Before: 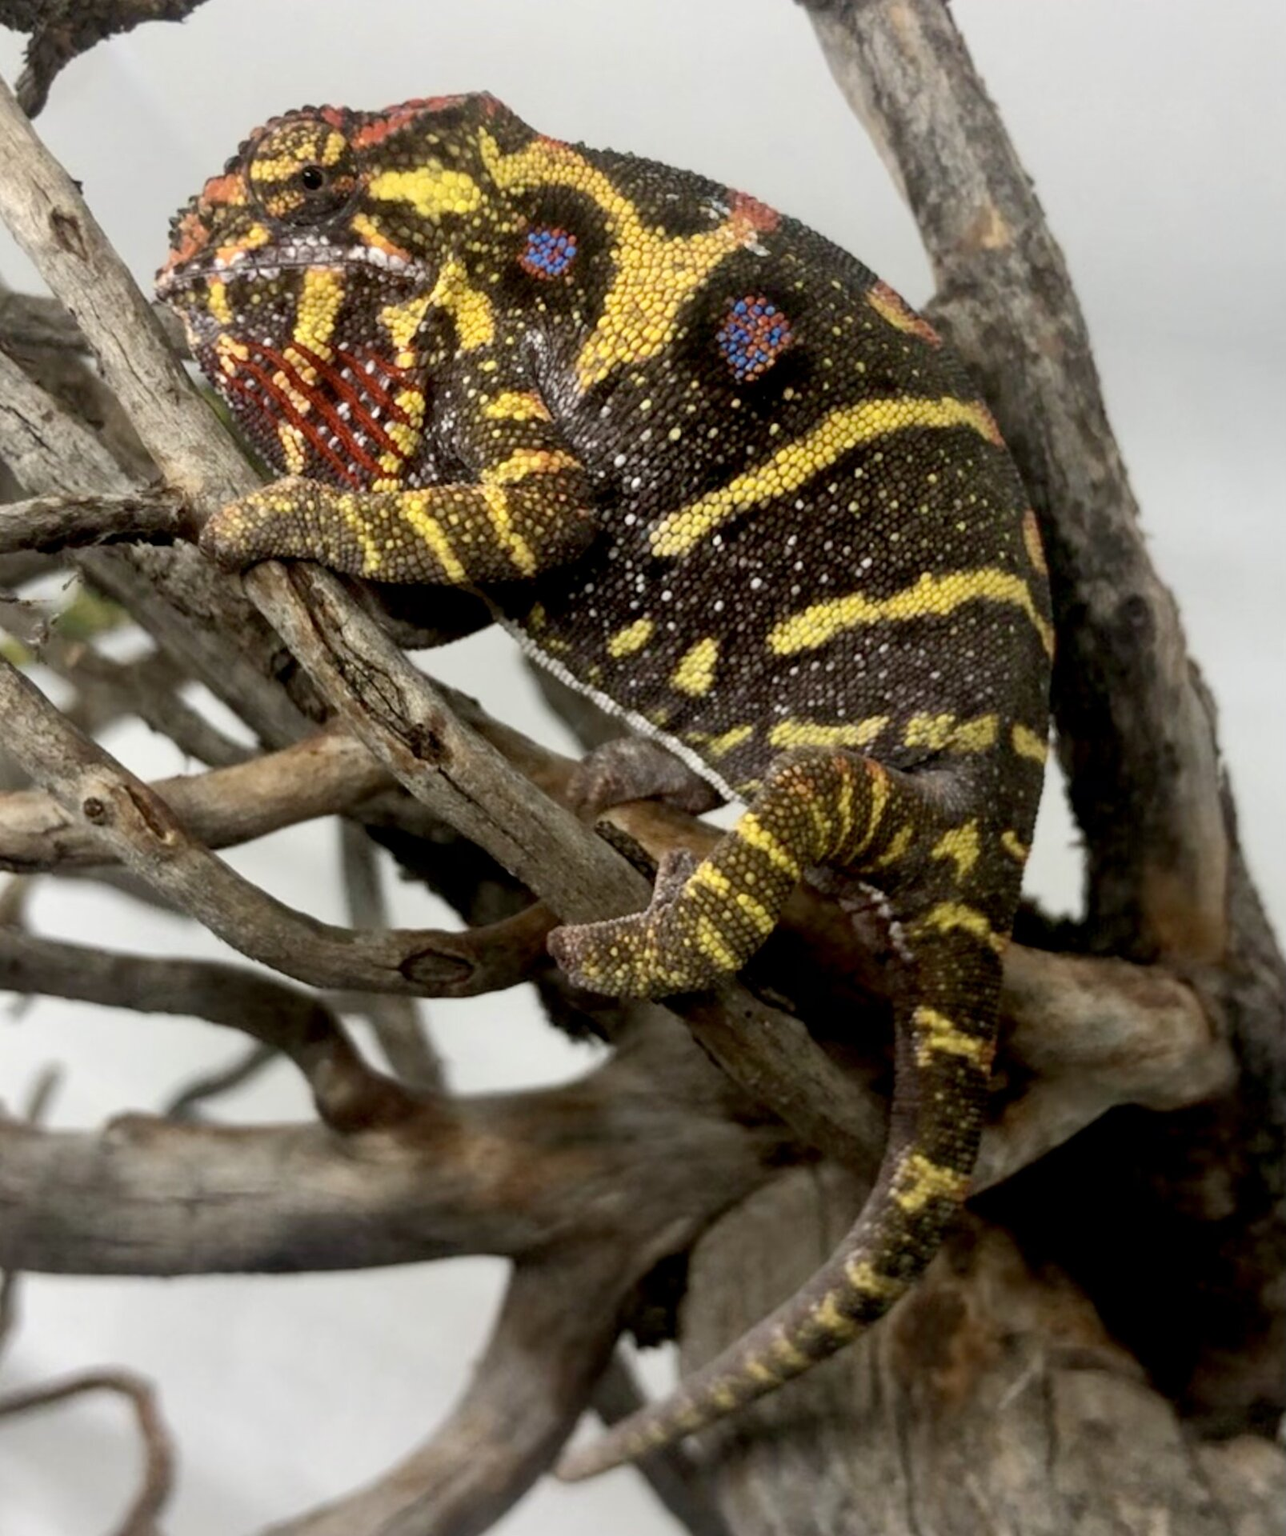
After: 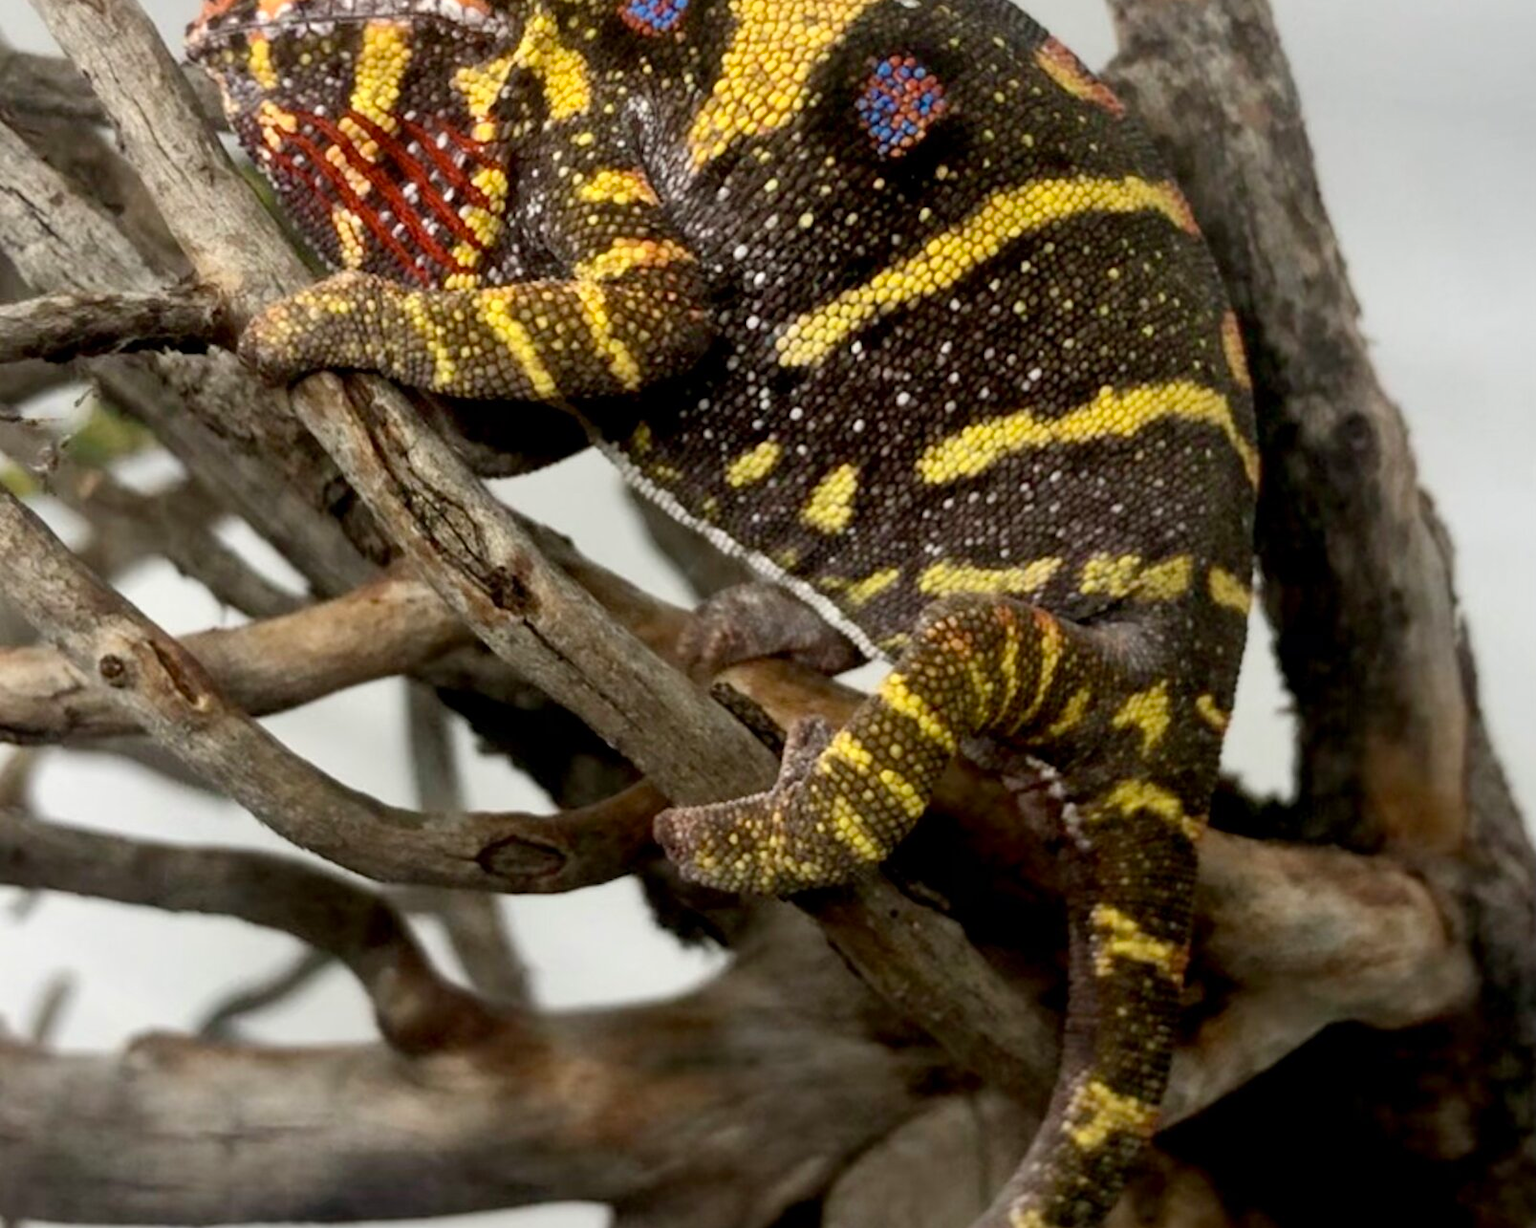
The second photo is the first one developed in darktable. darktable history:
levels: mode automatic
crop: top 16.286%, bottom 16.769%
